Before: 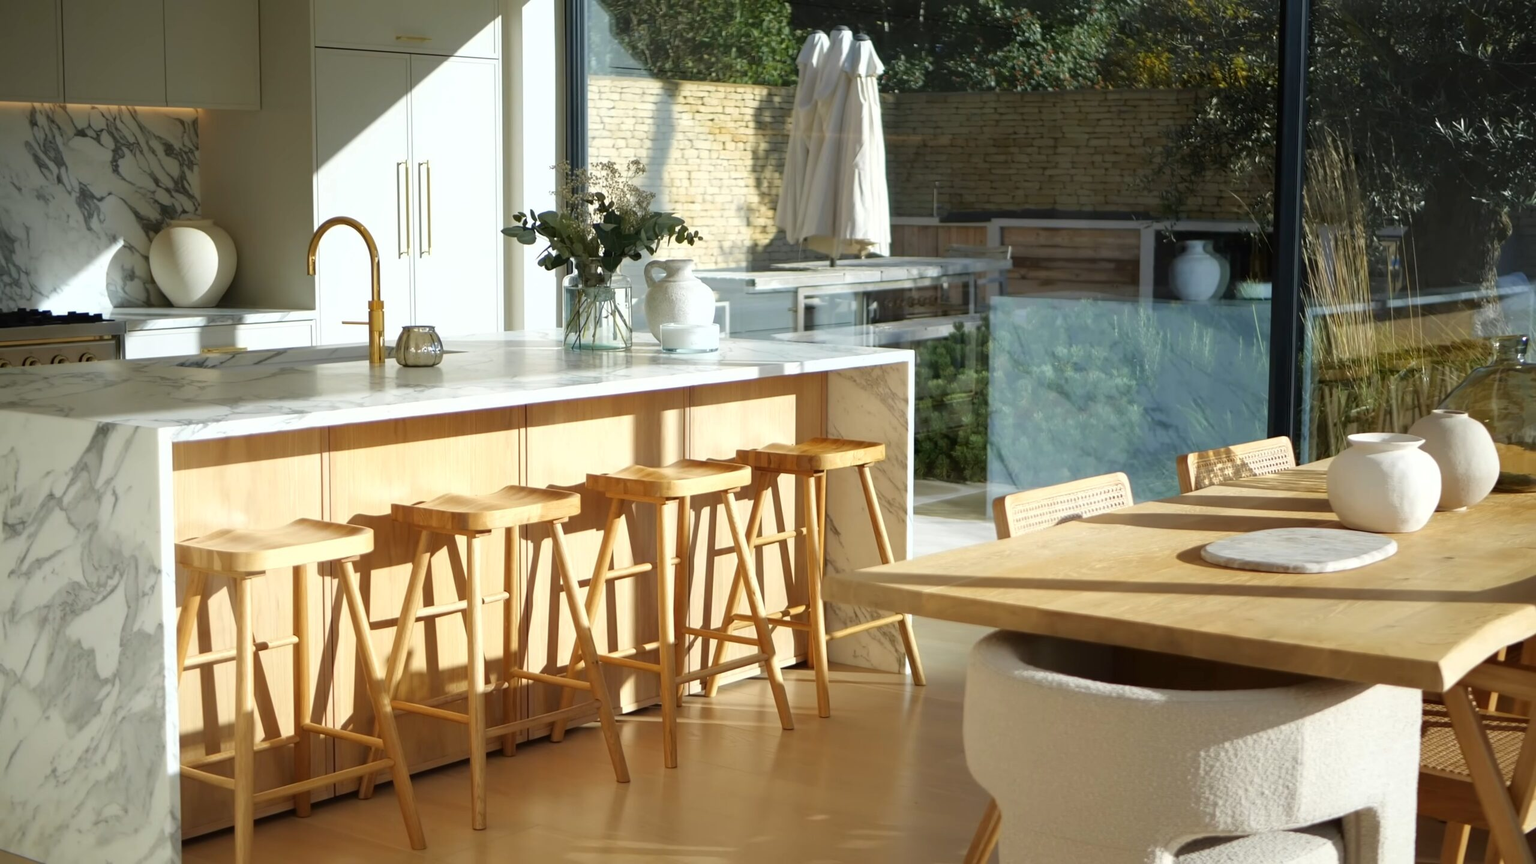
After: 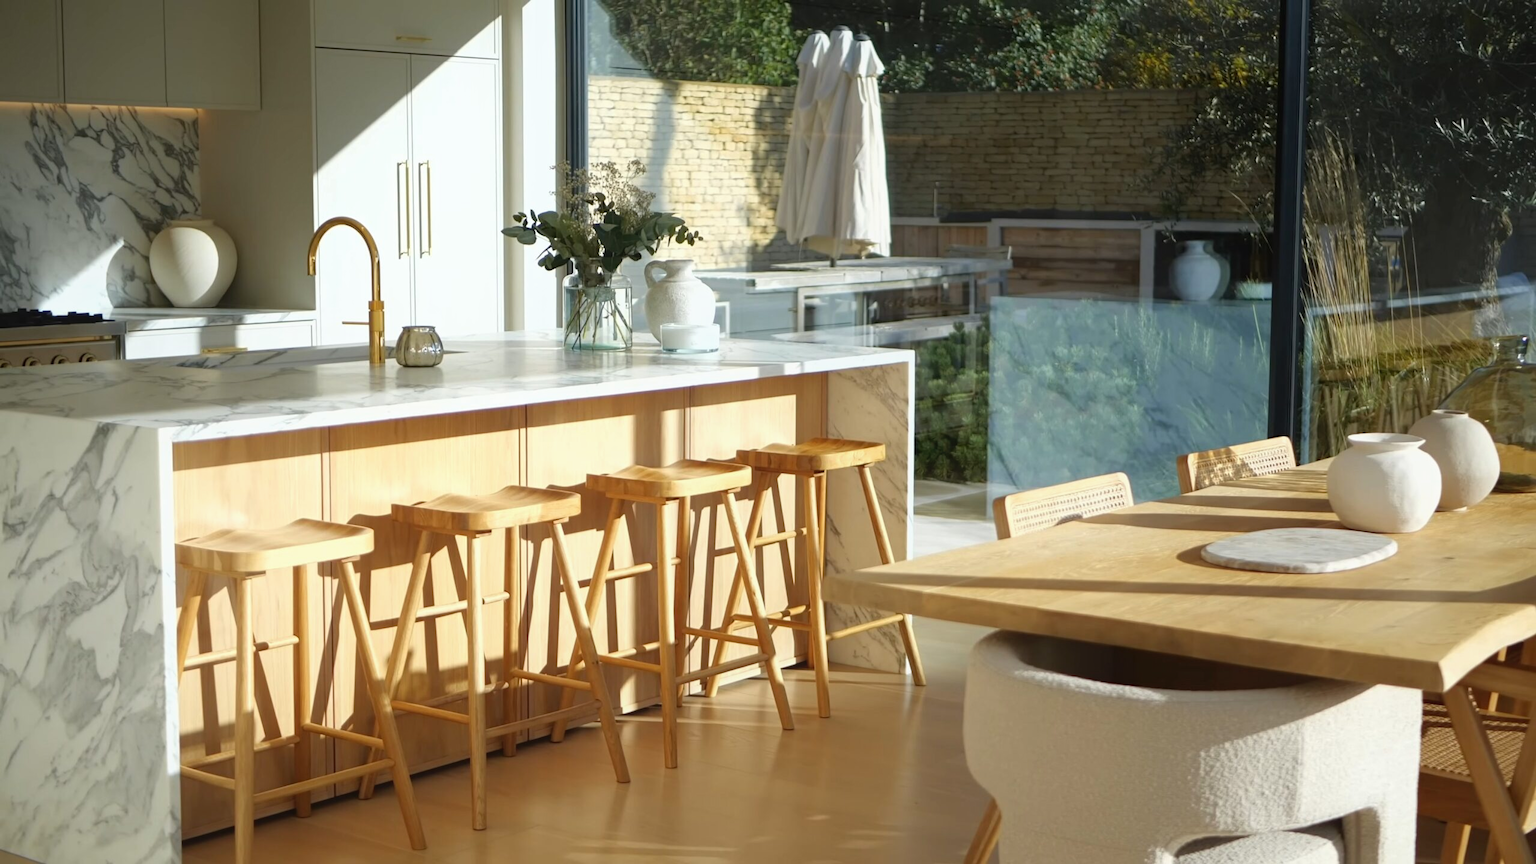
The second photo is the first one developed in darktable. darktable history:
contrast equalizer: octaves 7, y [[0.536, 0.565, 0.581, 0.516, 0.52, 0.491], [0.5 ×6], [0.5 ×6], [0 ×6], [0 ×6]], mix -0.283
